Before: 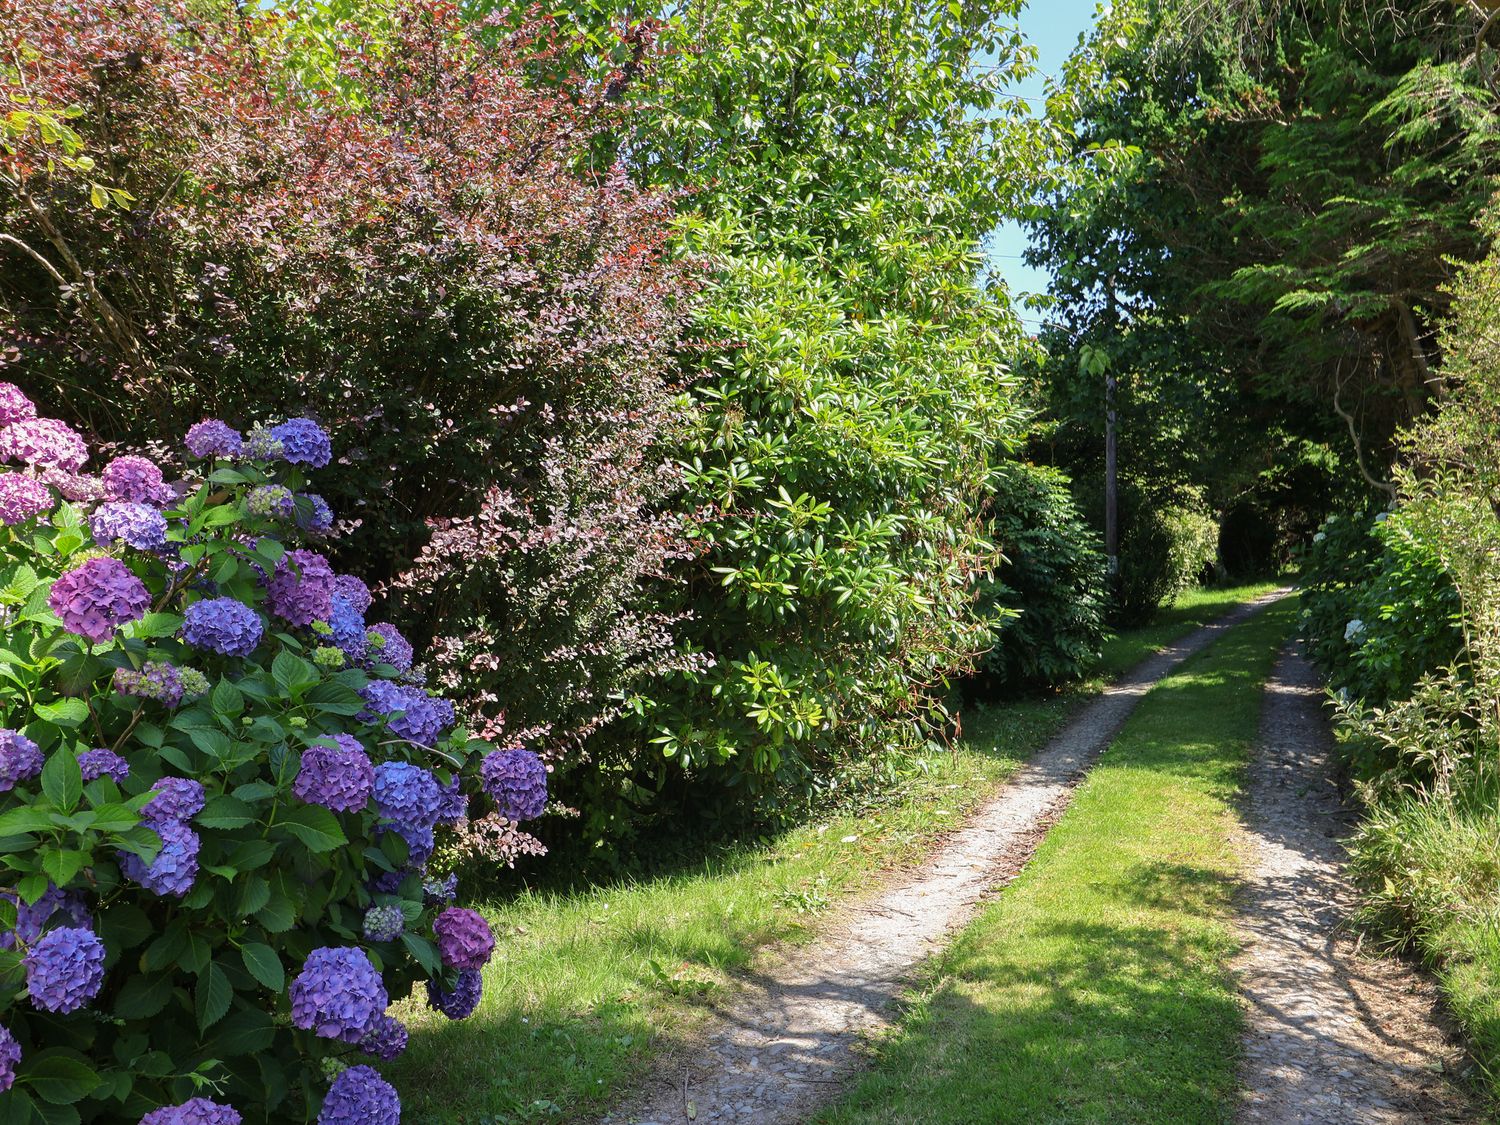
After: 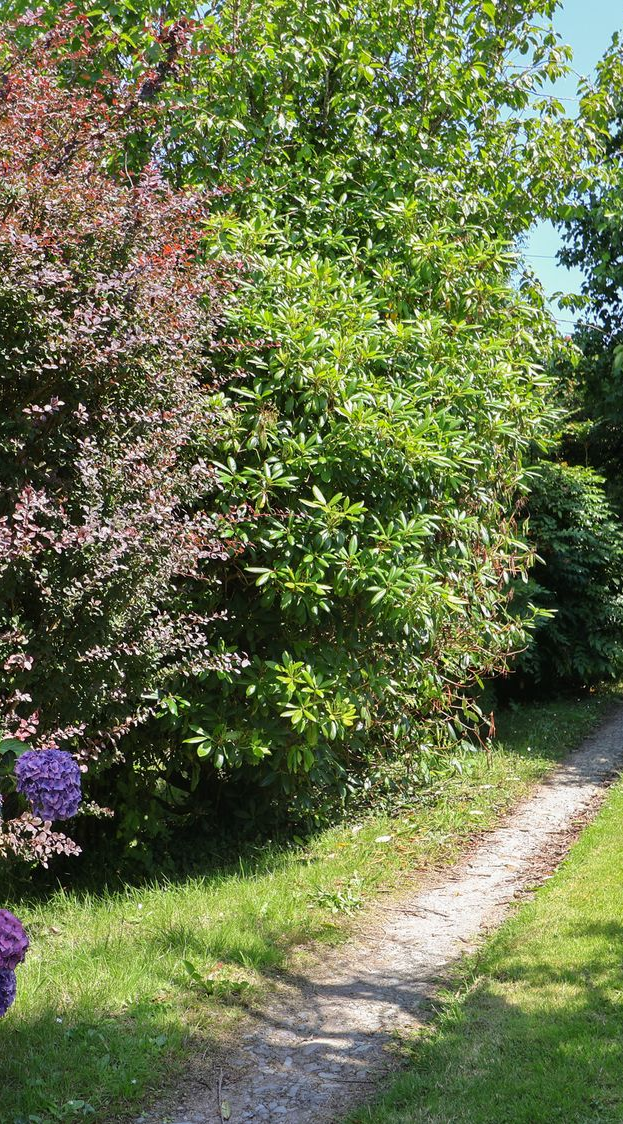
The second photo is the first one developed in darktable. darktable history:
crop: left 31.132%, right 27.293%
